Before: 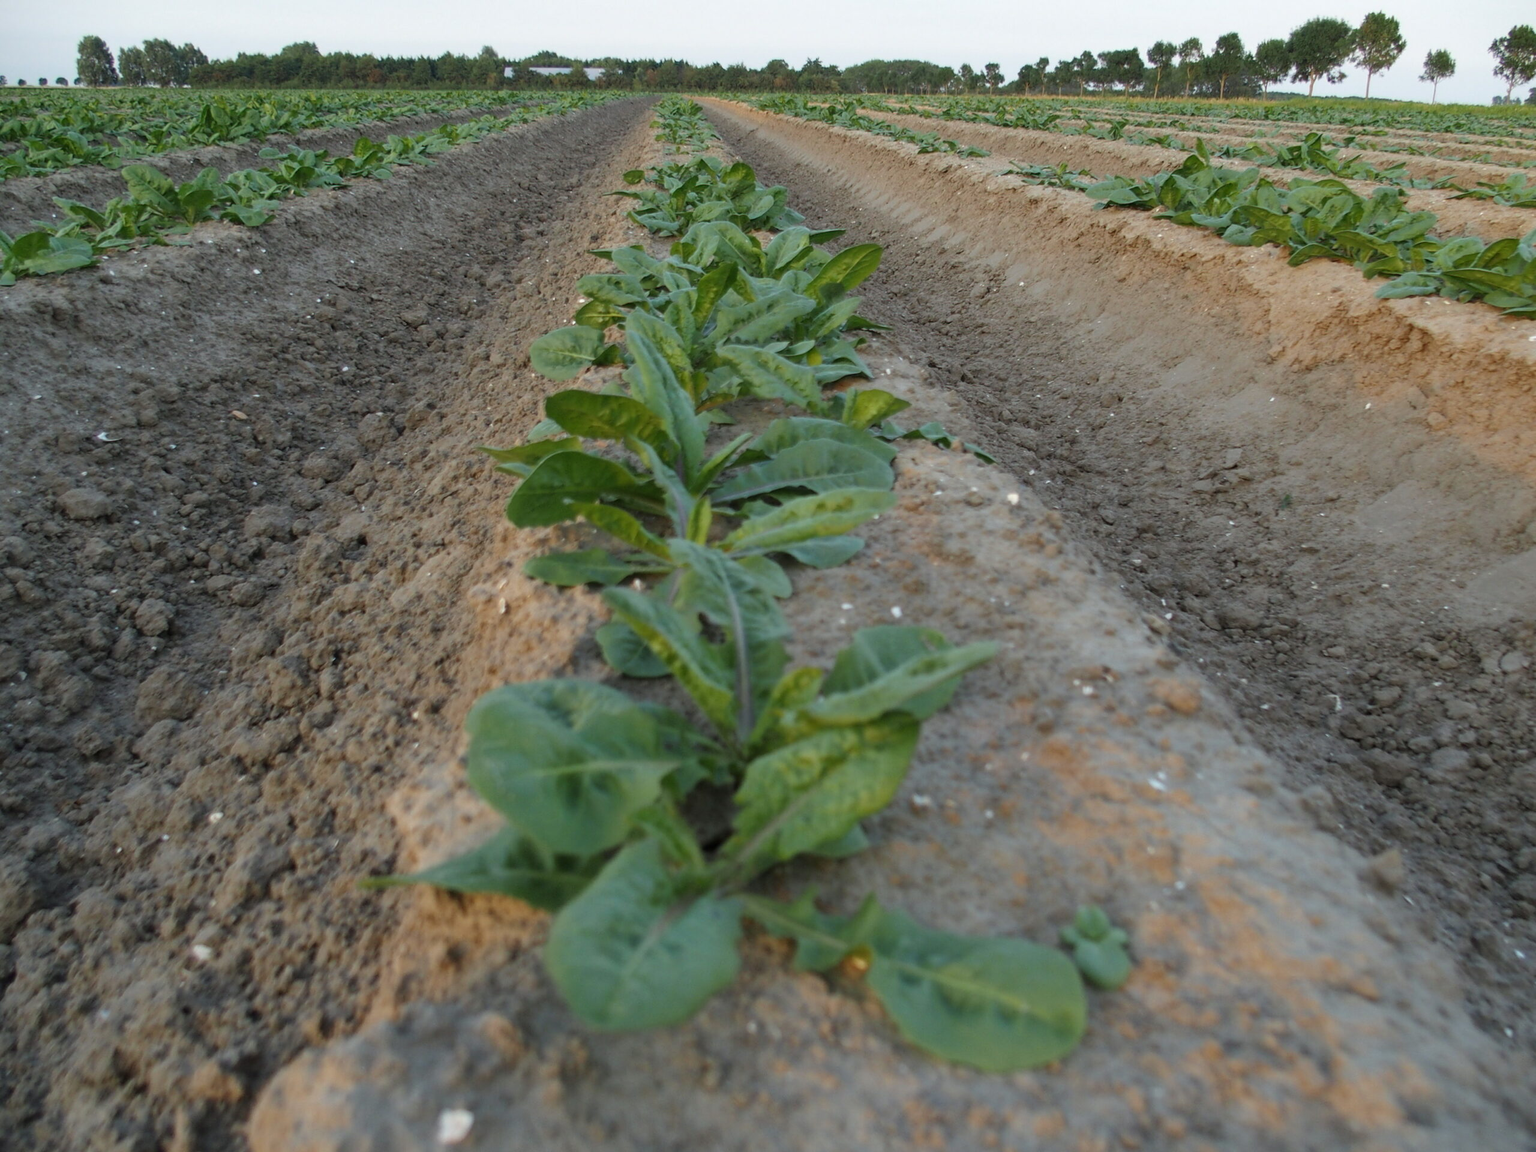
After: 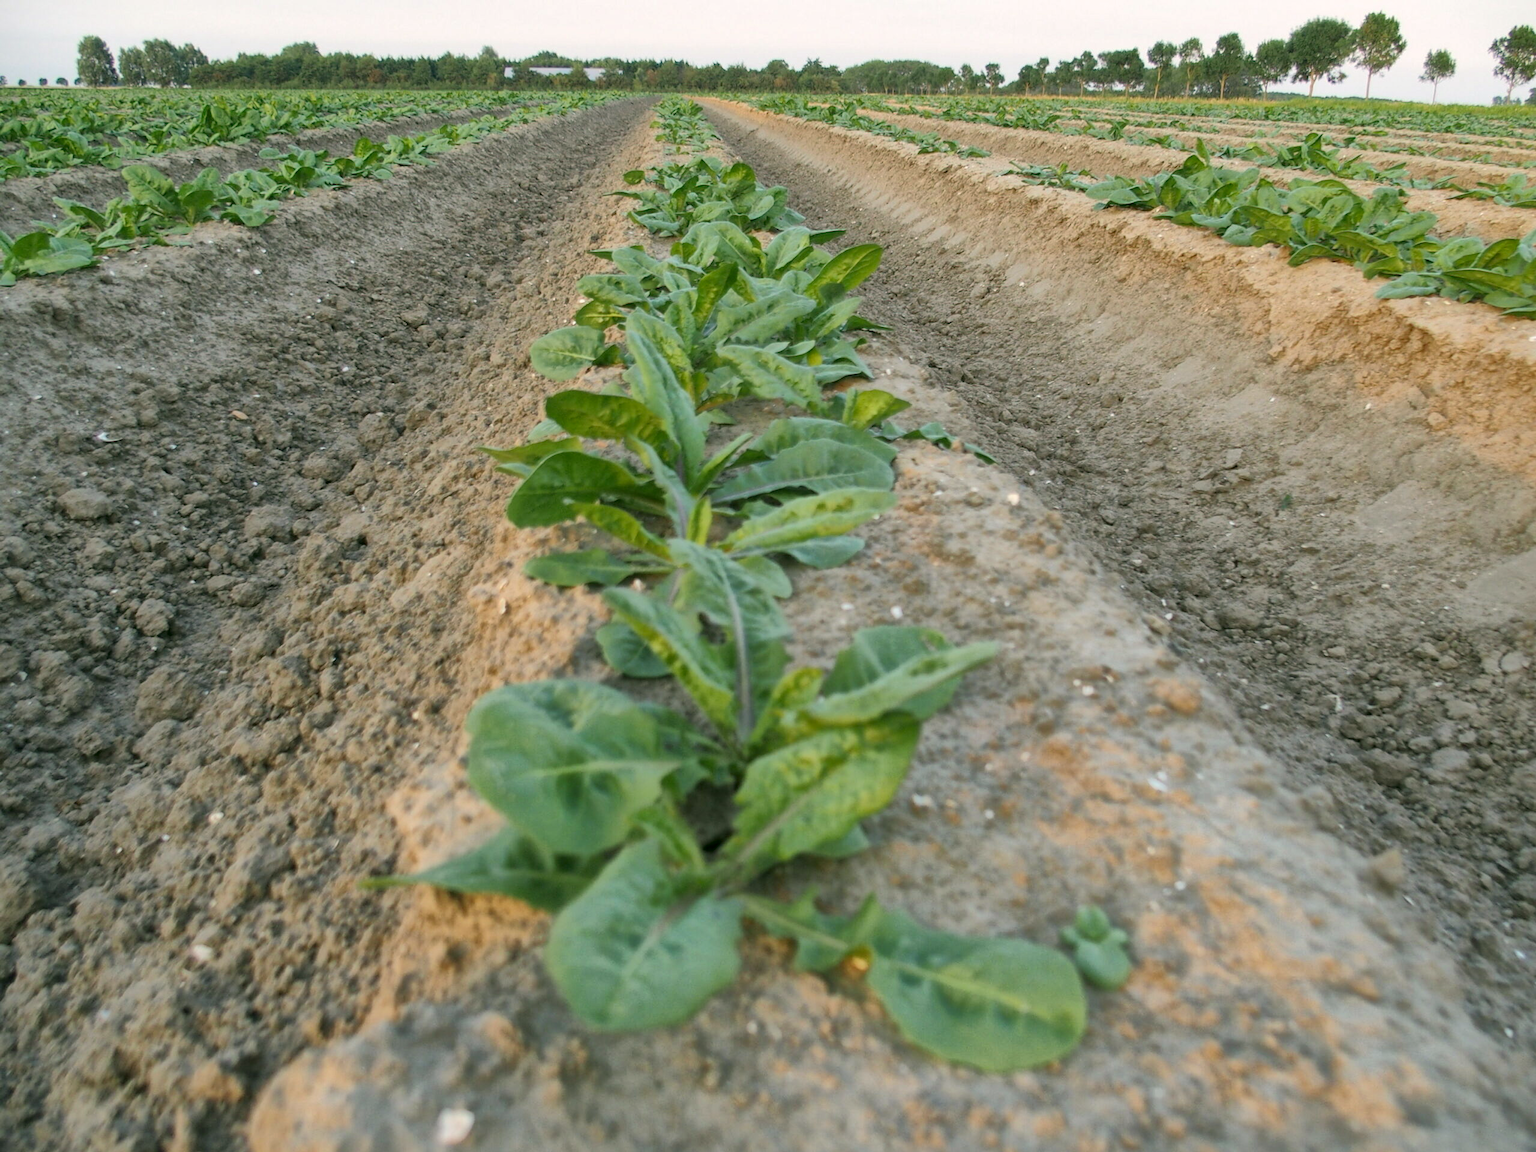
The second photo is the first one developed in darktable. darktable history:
shadows and highlights: radius 121.13, shadows 21.4, white point adjustment -9.72, highlights -14.39, soften with gaussian
global tonemap: drago (1, 100), detail 1
exposure: black level correction 0.001, exposure 0.5 EV, compensate exposure bias true, compensate highlight preservation false
color correction: highlights a* 4.02, highlights b* 4.98, shadows a* -7.55, shadows b* 4.98
